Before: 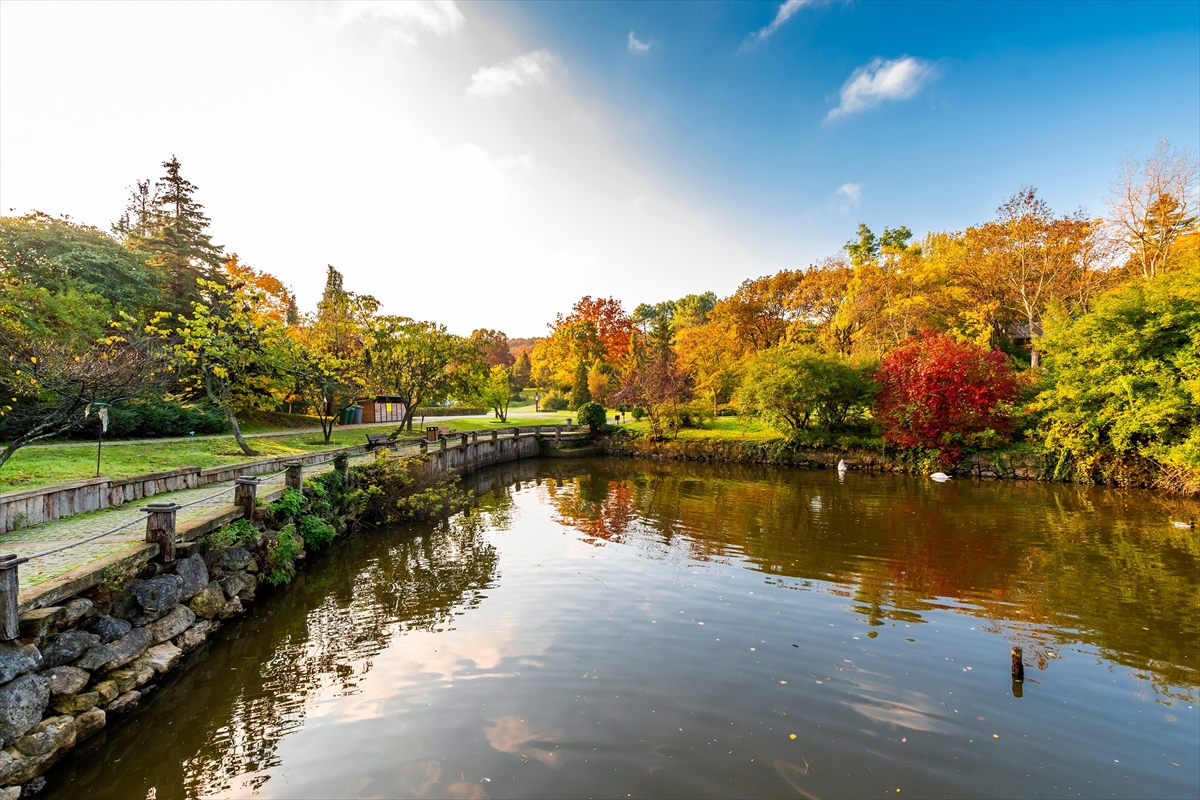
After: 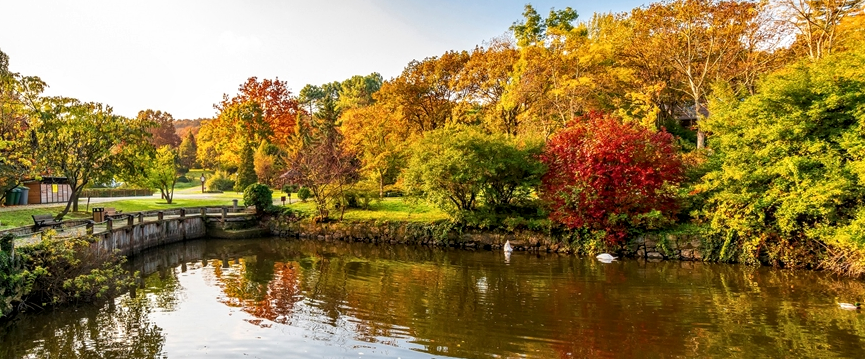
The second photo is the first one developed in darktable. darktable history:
local contrast: on, module defaults
crop and rotate: left 27.87%, top 27.463%, bottom 27.602%
